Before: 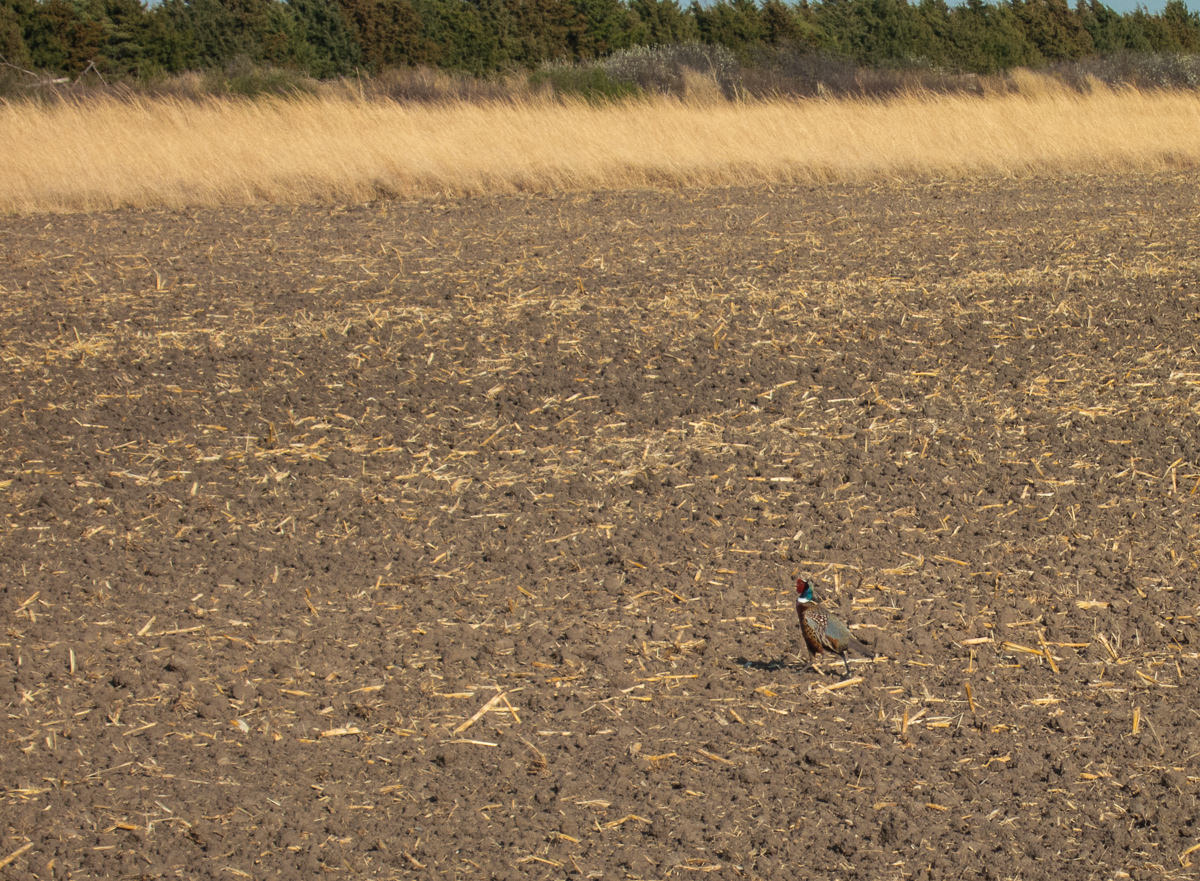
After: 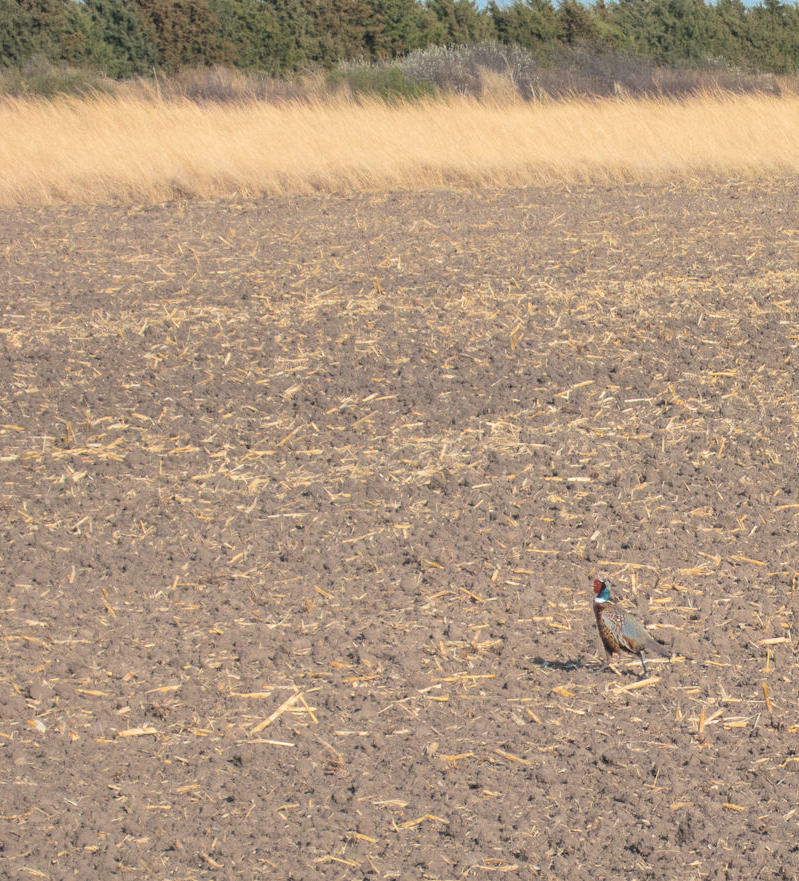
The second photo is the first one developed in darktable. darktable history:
color calibration: illuminant as shot in camera, x 0.358, y 0.373, temperature 4628.91 K
crop: left 16.993%, right 16.398%
contrast brightness saturation: brightness 0.28
